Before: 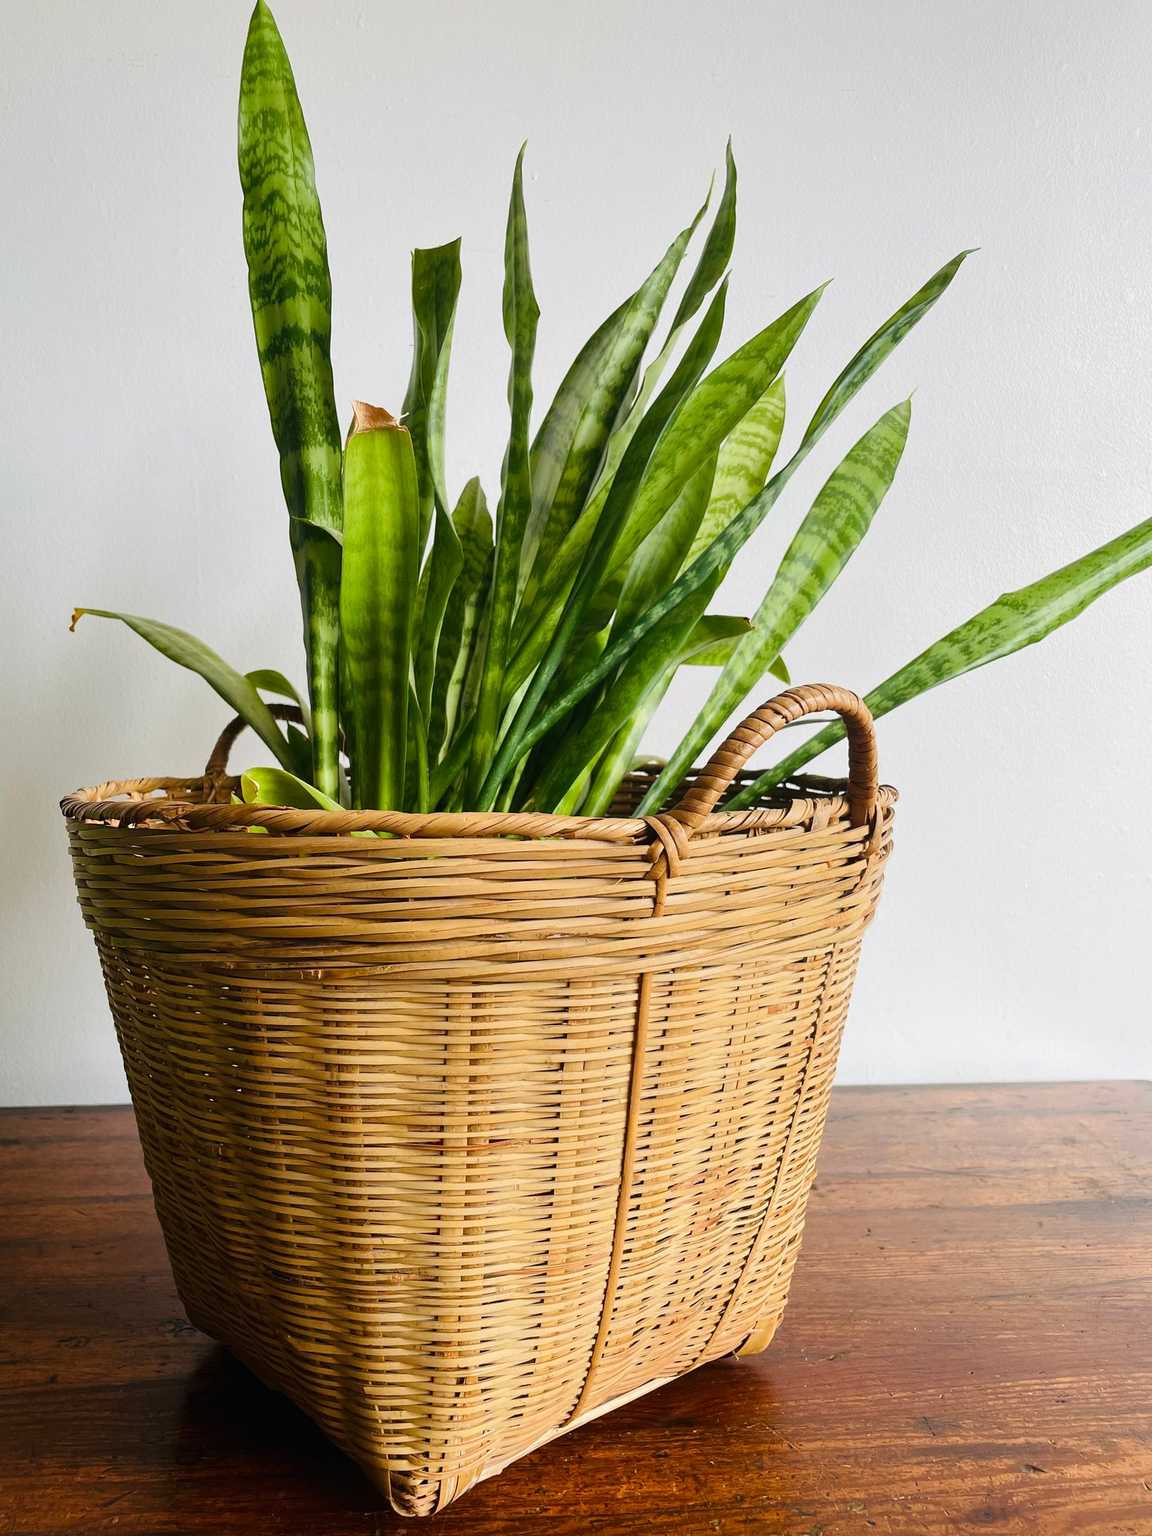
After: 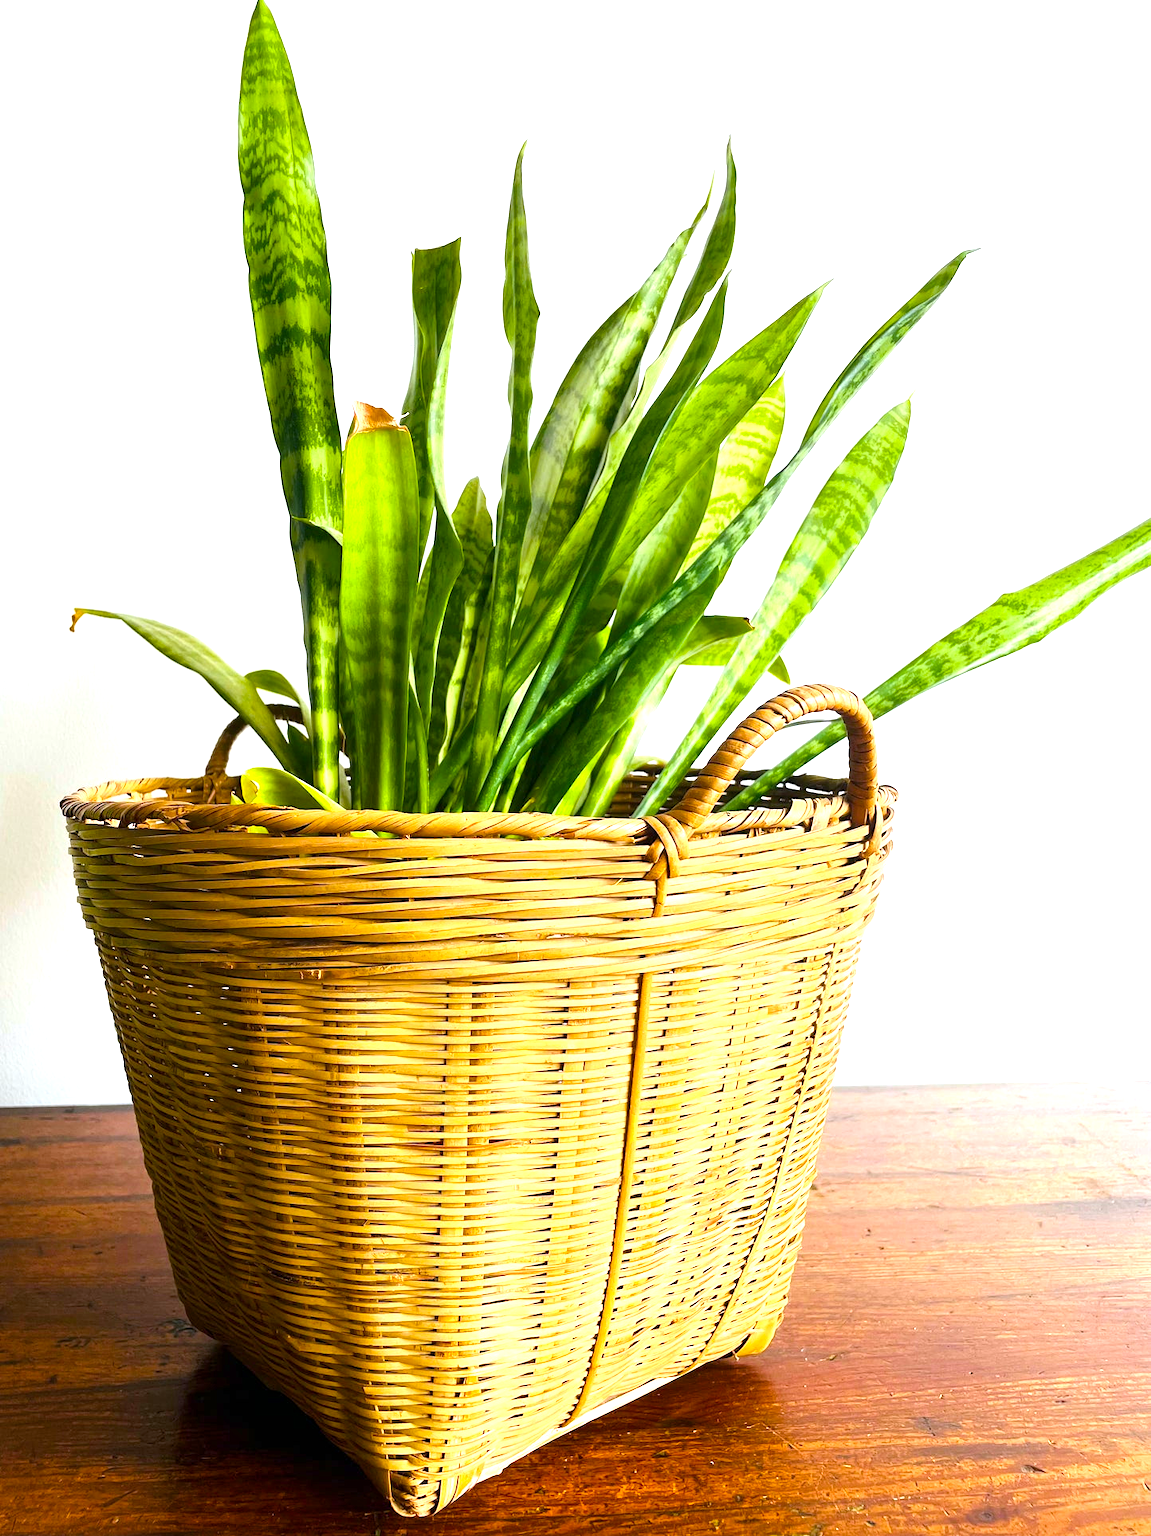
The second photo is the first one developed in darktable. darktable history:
white balance: red 0.983, blue 1.036
color balance rgb: perceptual saturation grading › global saturation 20%, global vibrance 20%
exposure: black level correction 0.001, exposure 1.116 EV, compensate highlight preservation false
